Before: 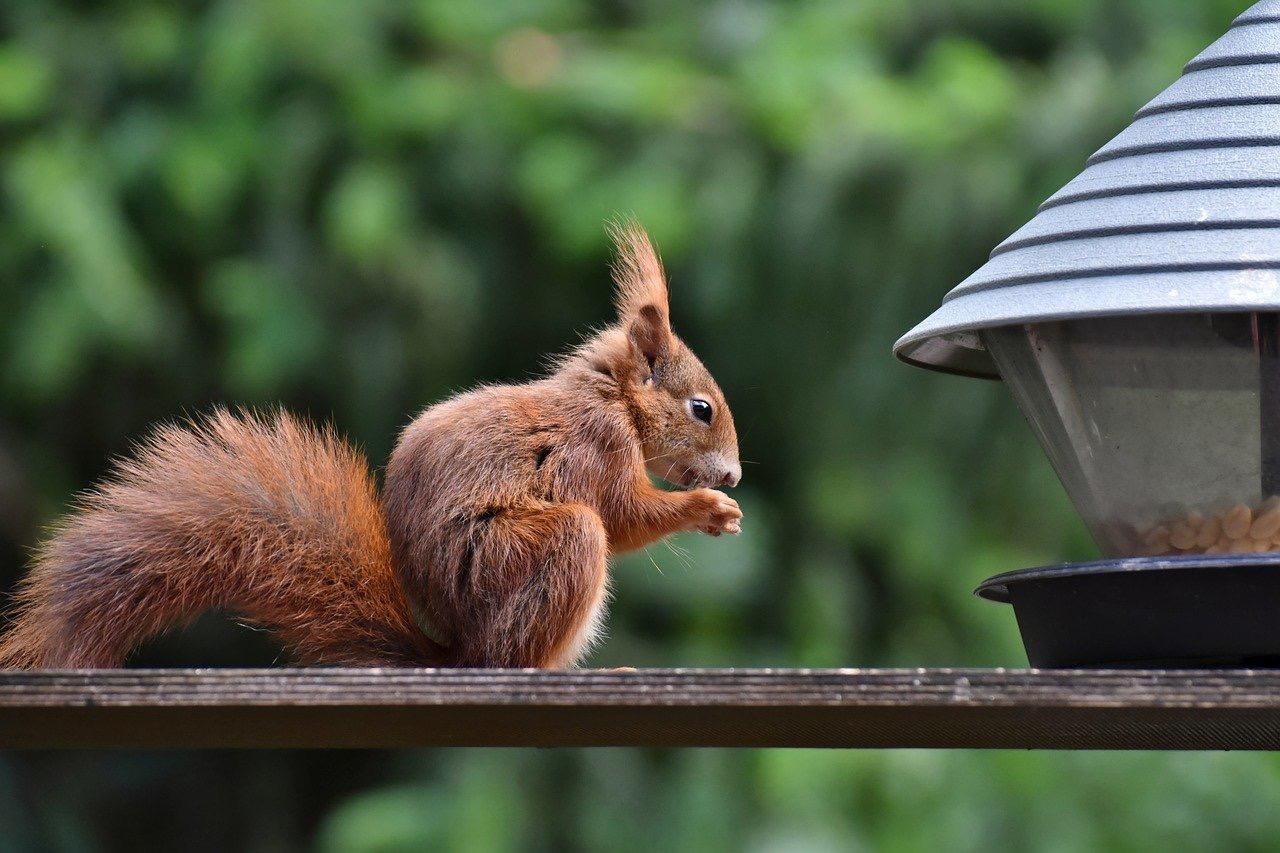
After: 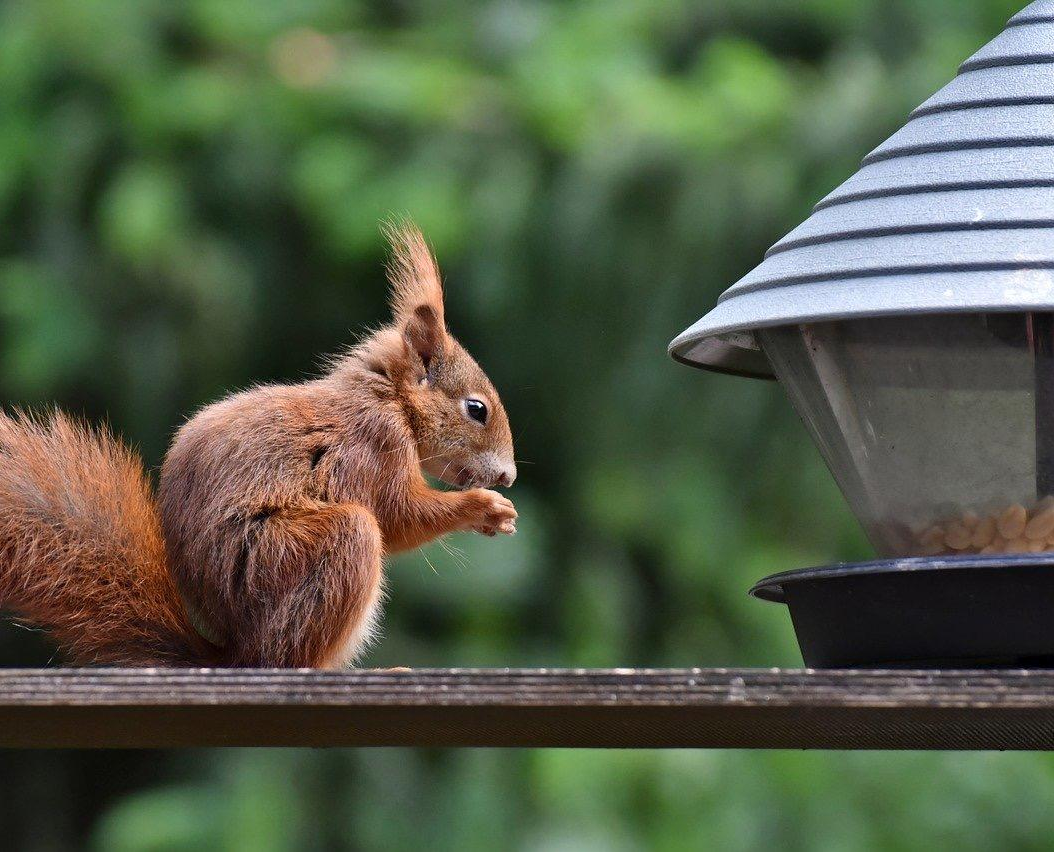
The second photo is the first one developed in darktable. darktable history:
crop: left 17.628%, bottom 0.047%
